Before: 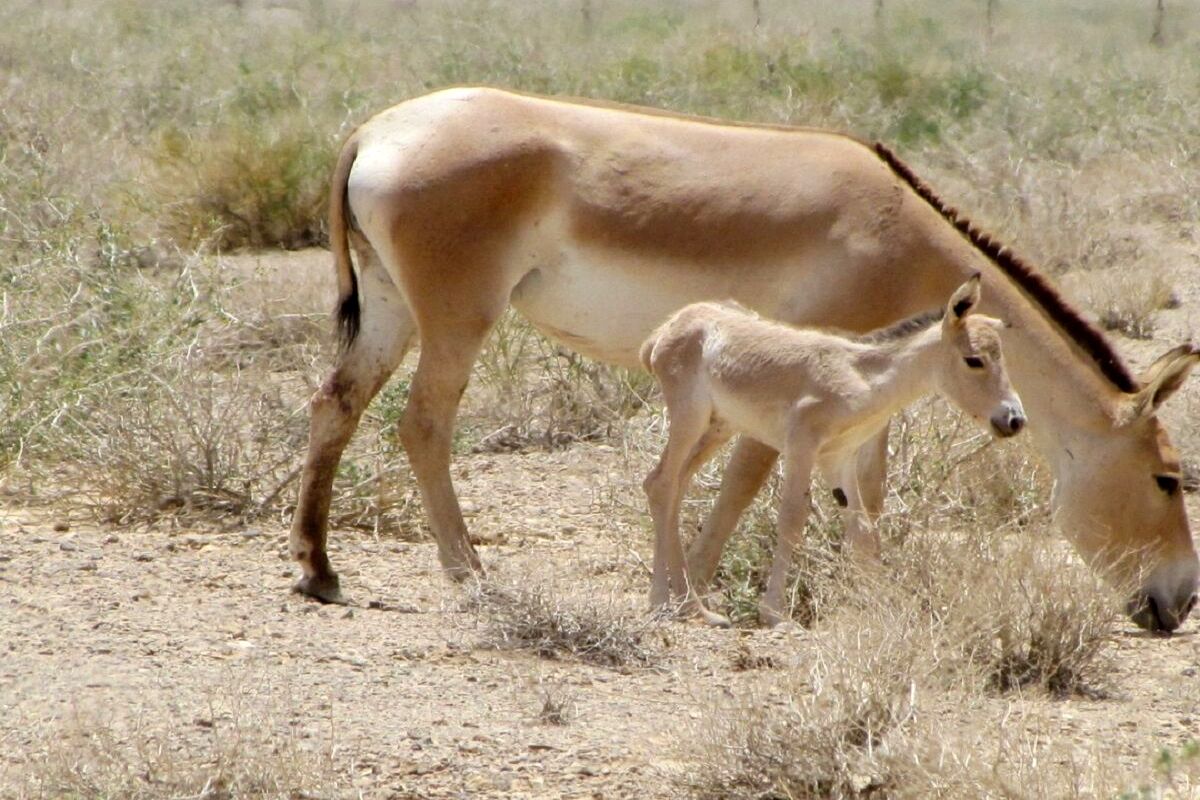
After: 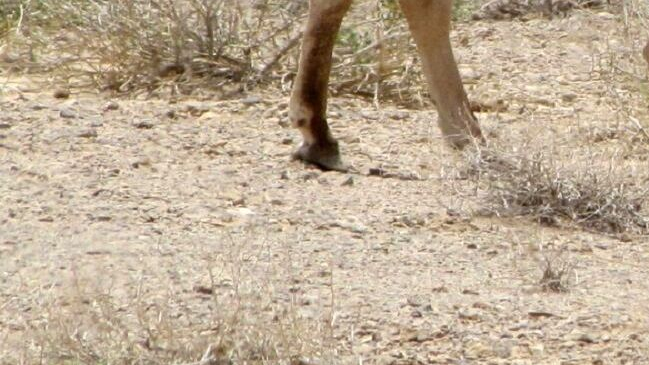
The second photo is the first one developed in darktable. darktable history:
crop and rotate: top 54.205%, right 45.903%, bottom 0.097%
